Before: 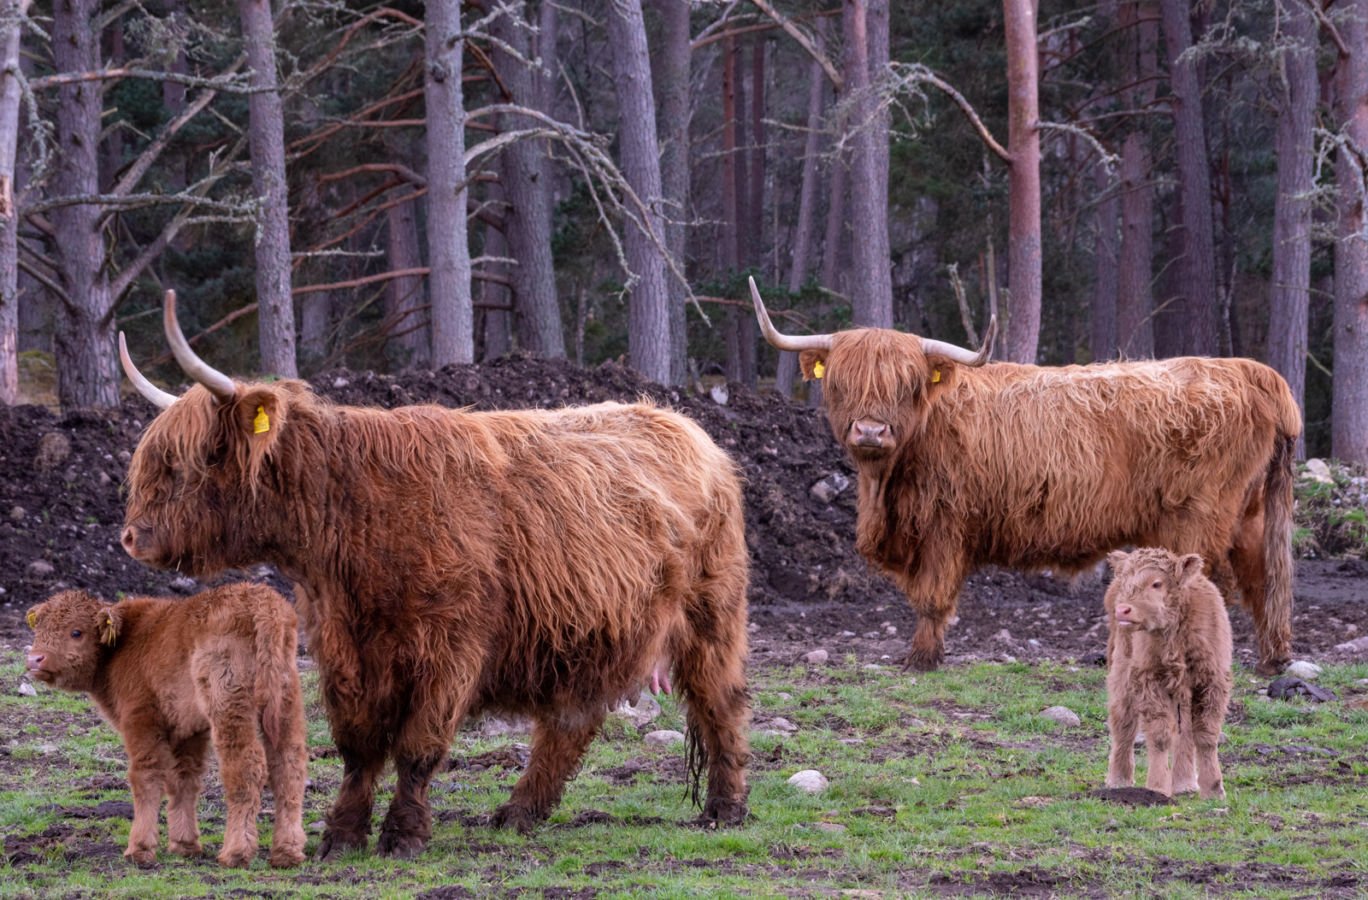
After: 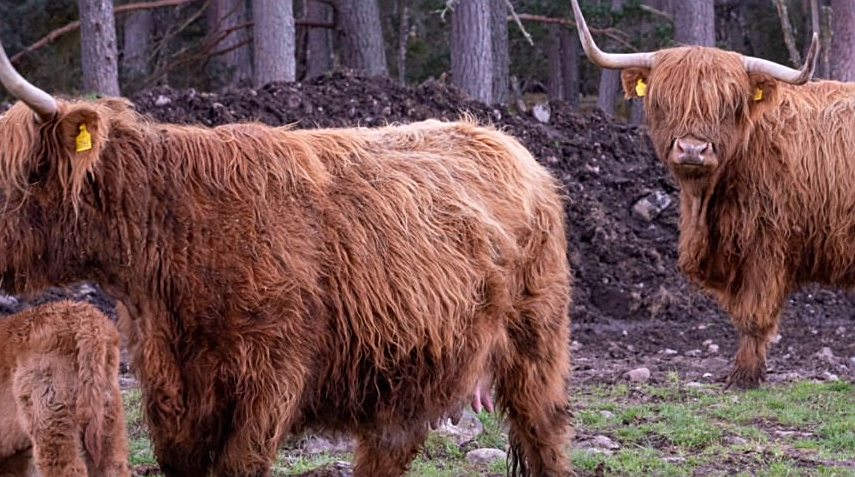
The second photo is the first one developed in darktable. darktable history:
sharpen: on, module defaults
crop: left 13.022%, top 31.424%, right 24.442%, bottom 15.57%
